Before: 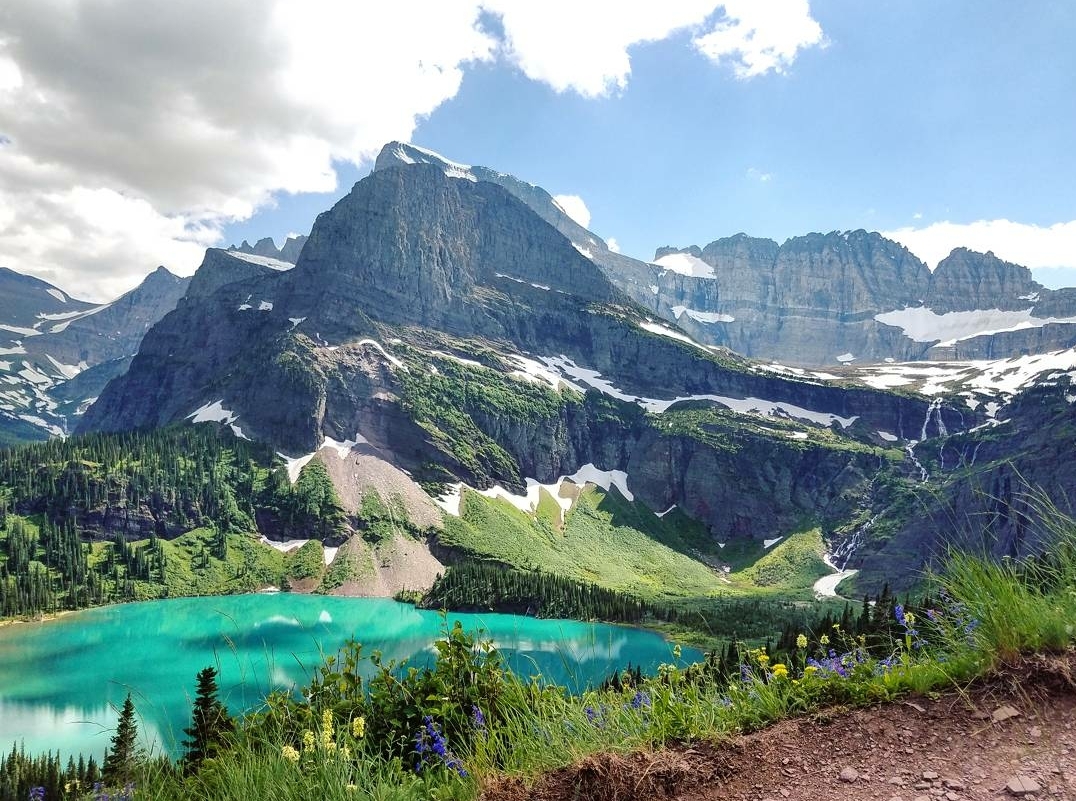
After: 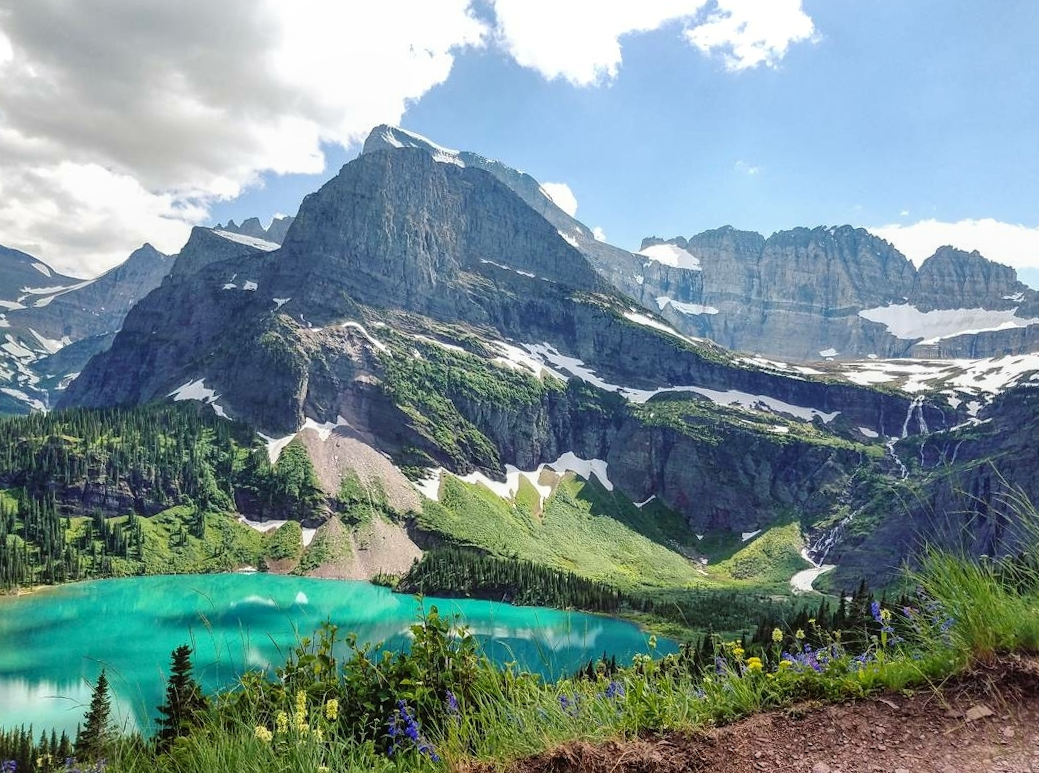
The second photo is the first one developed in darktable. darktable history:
crop and rotate: angle -1.52°
local contrast: detail 109%
